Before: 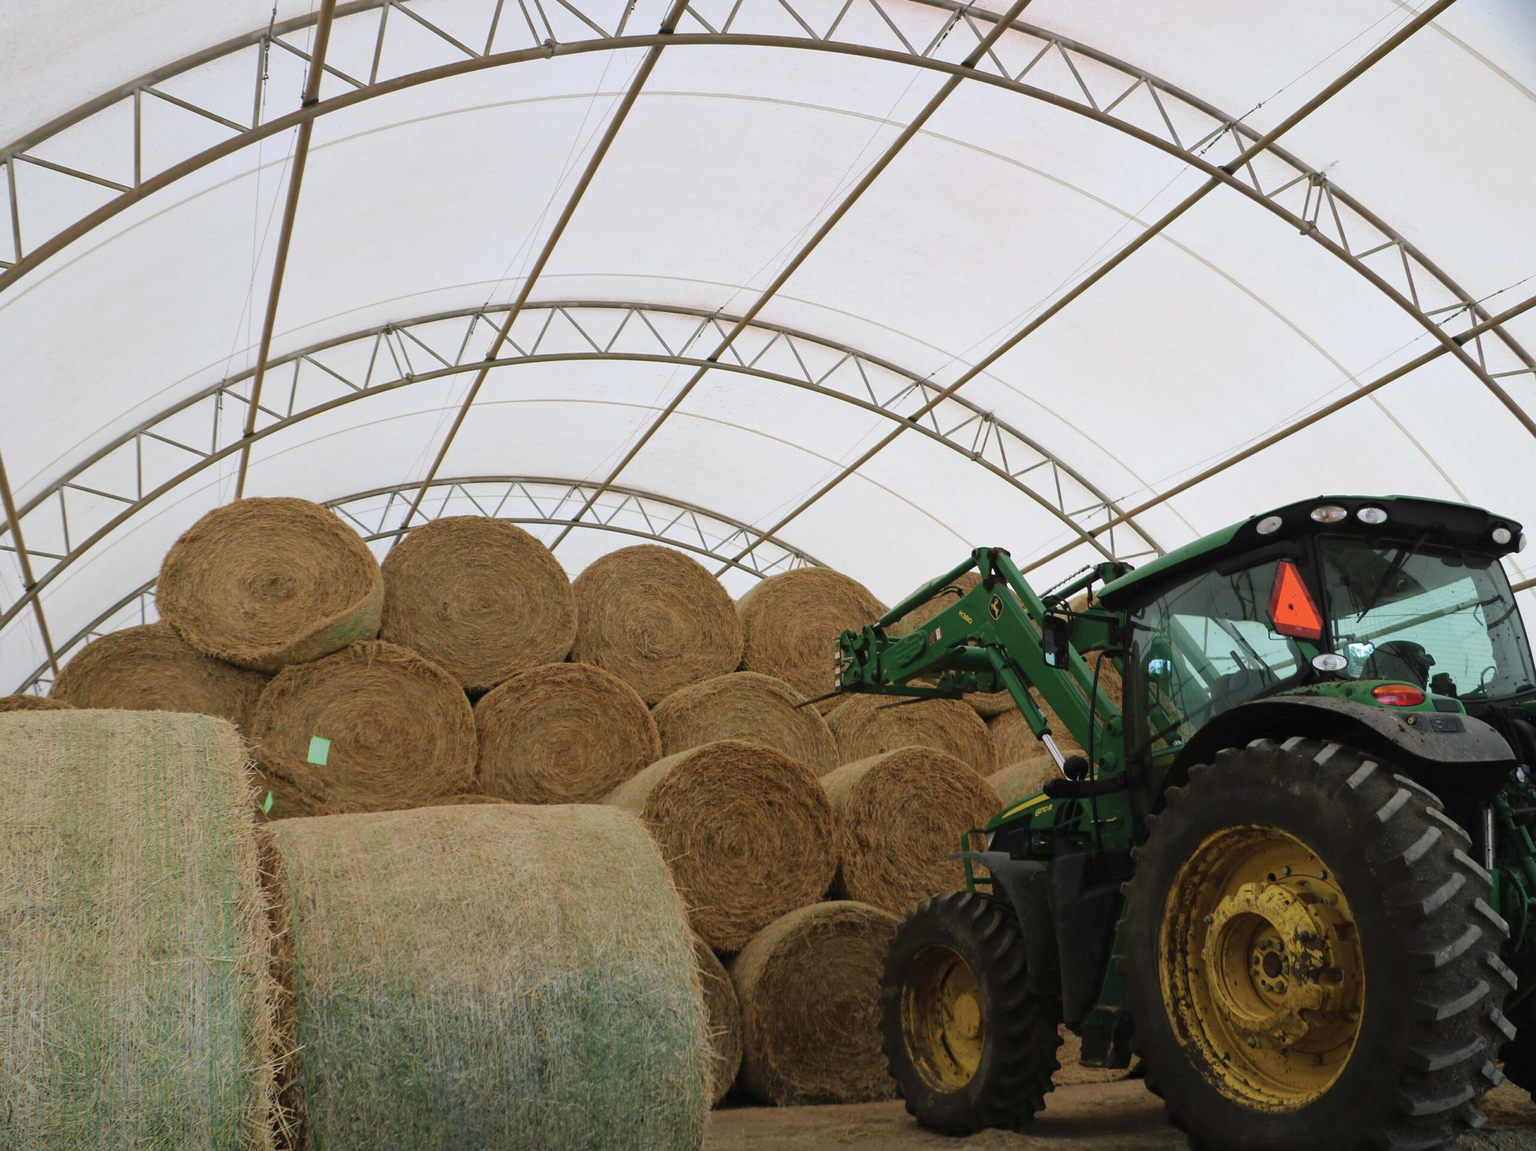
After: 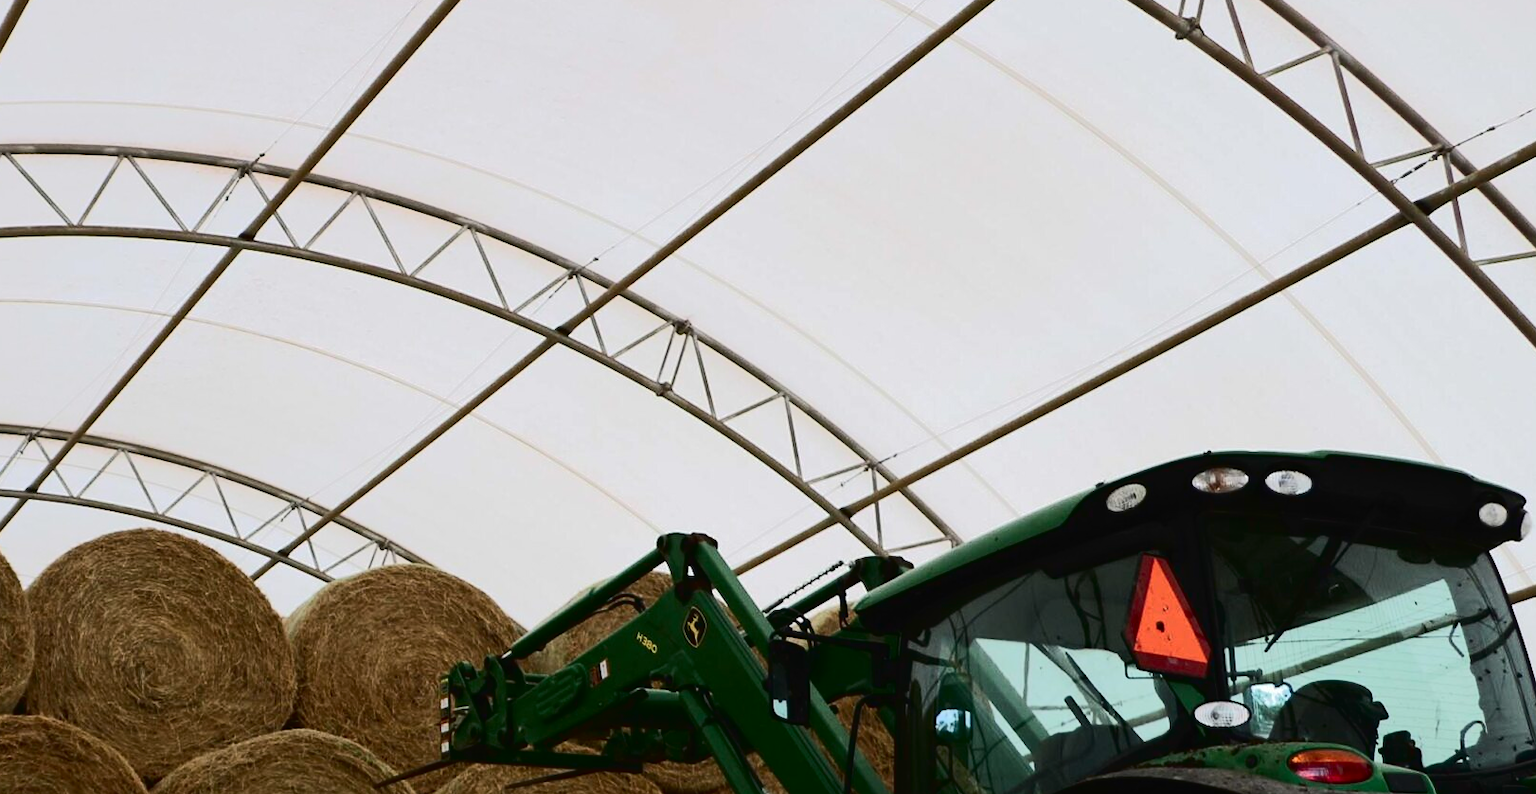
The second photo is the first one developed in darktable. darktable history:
crop: left 36.188%, top 18.24%, right 0.45%, bottom 37.996%
tone curve: curves: ch0 [(0, 0) (0.003, 0.011) (0.011, 0.014) (0.025, 0.018) (0.044, 0.023) (0.069, 0.028) (0.1, 0.031) (0.136, 0.039) (0.177, 0.056) (0.224, 0.081) (0.277, 0.129) (0.335, 0.188) (0.399, 0.256) (0.468, 0.367) (0.543, 0.514) (0.623, 0.684) (0.709, 0.785) (0.801, 0.846) (0.898, 0.884) (1, 1)], color space Lab, independent channels, preserve colors none
